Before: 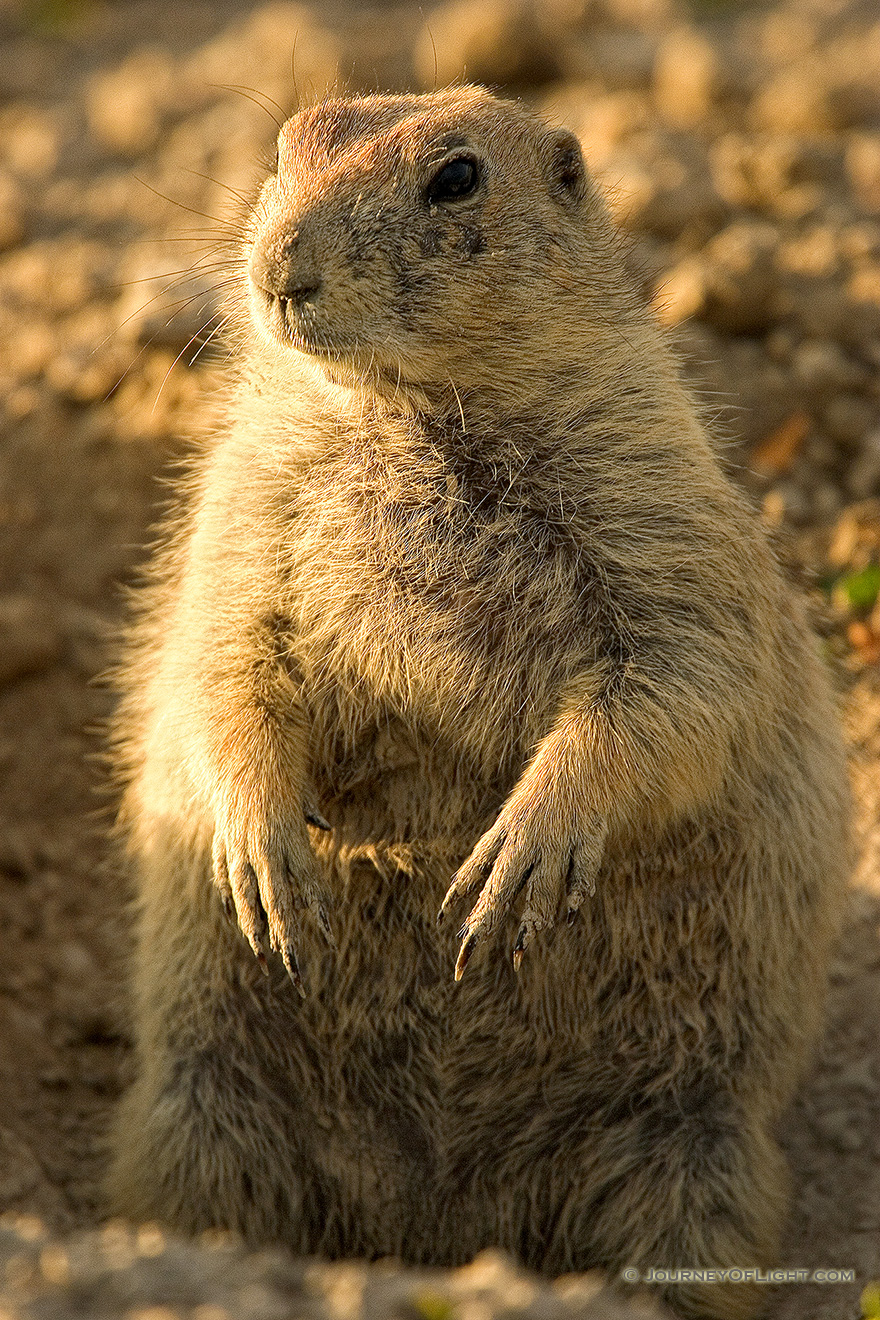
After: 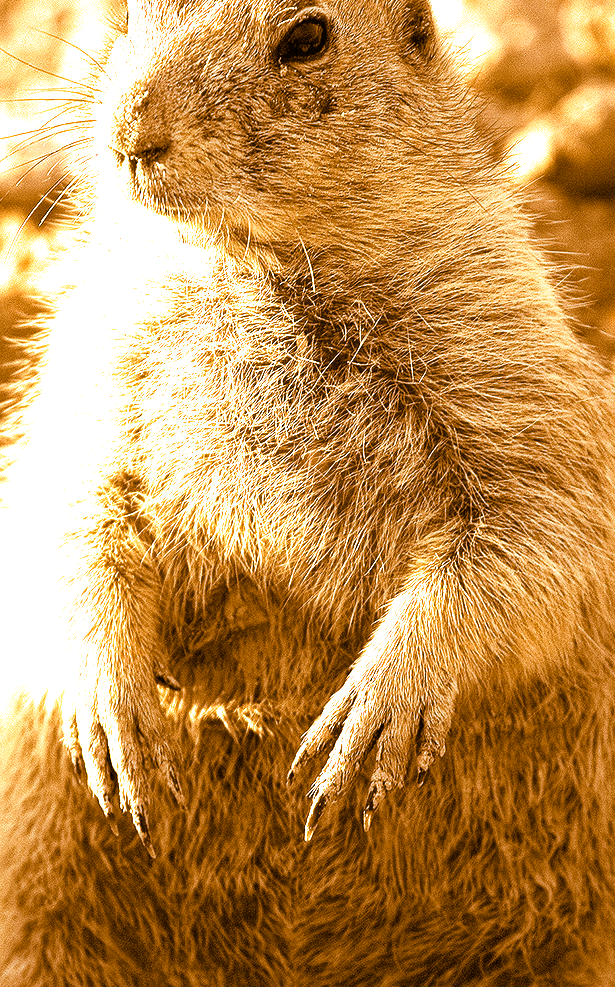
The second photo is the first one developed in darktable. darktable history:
crop and rotate: left 17.046%, top 10.659%, right 12.989%, bottom 14.553%
exposure: black level correction 0, exposure 1.45 EV, compensate exposure bias true, compensate highlight preservation false
split-toning: shadows › hue 26°, shadows › saturation 0.92, highlights › hue 40°, highlights › saturation 0.92, balance -63, compress 0%
